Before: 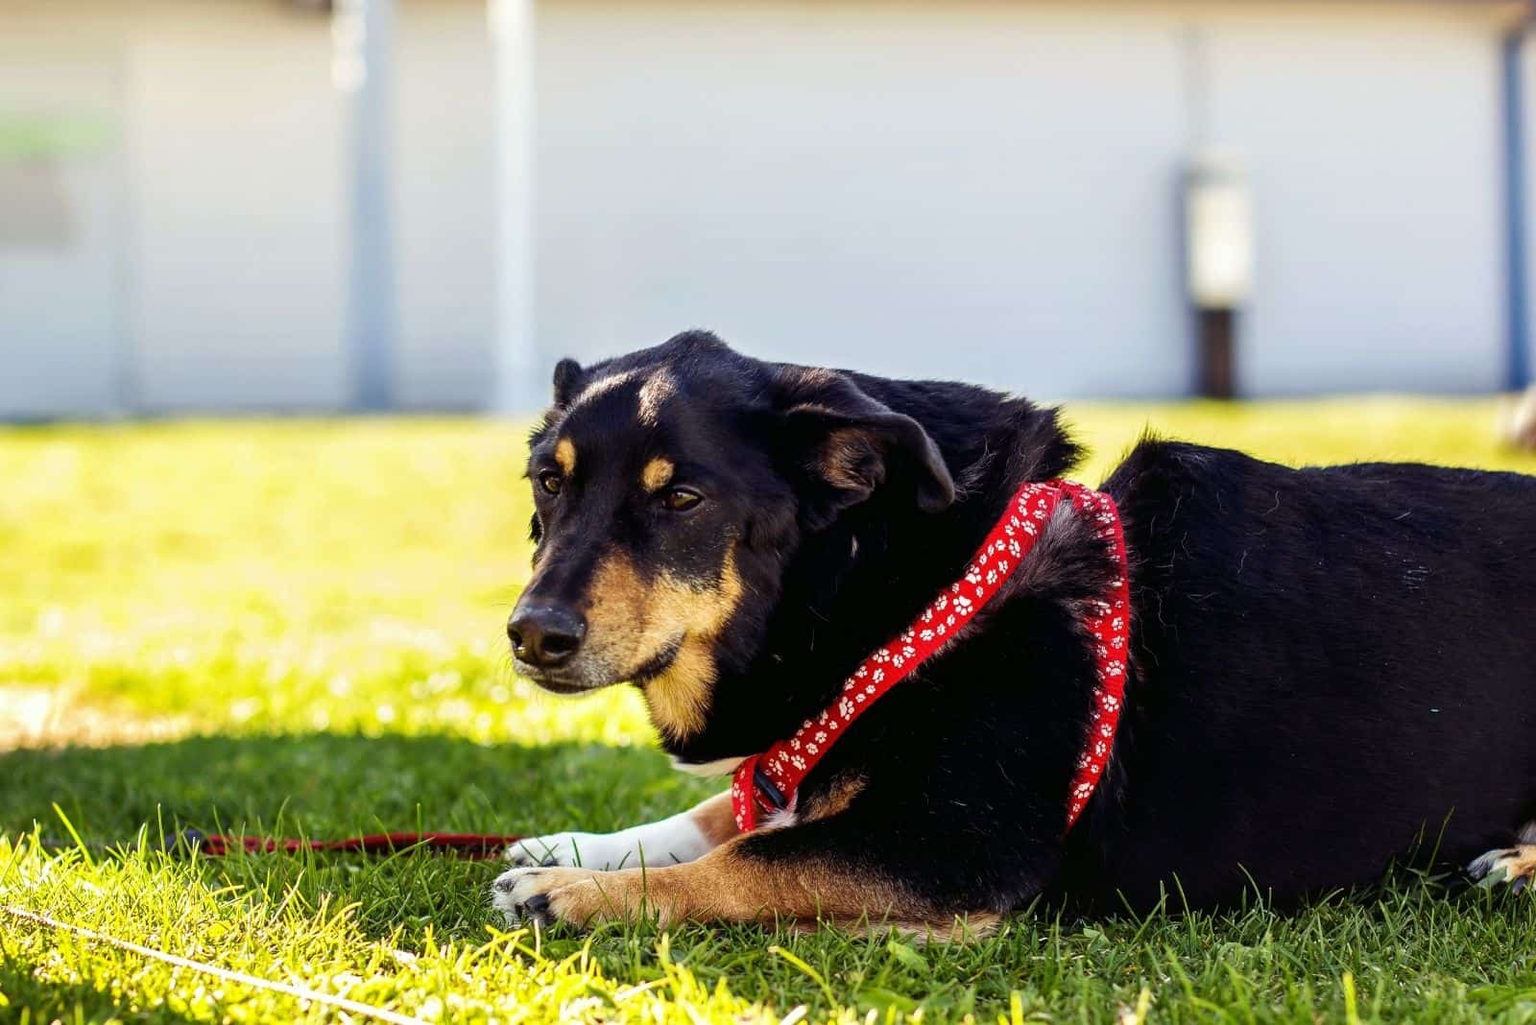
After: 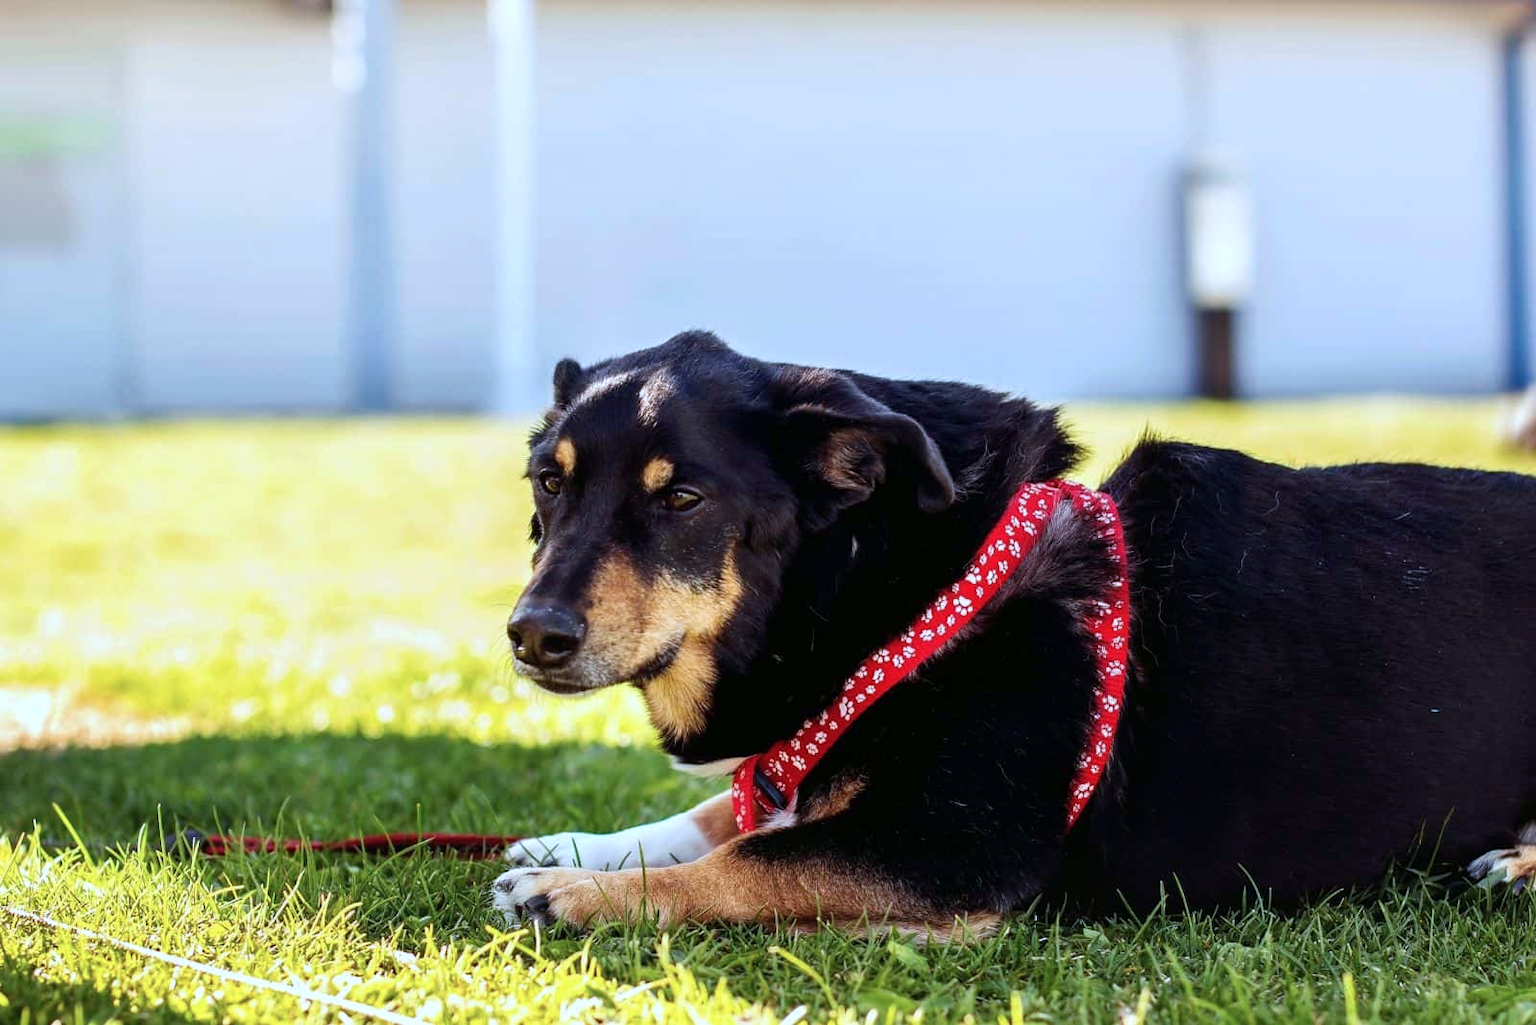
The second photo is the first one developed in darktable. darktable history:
color correction: highlights a* -2.08, highlights b* -18.5
